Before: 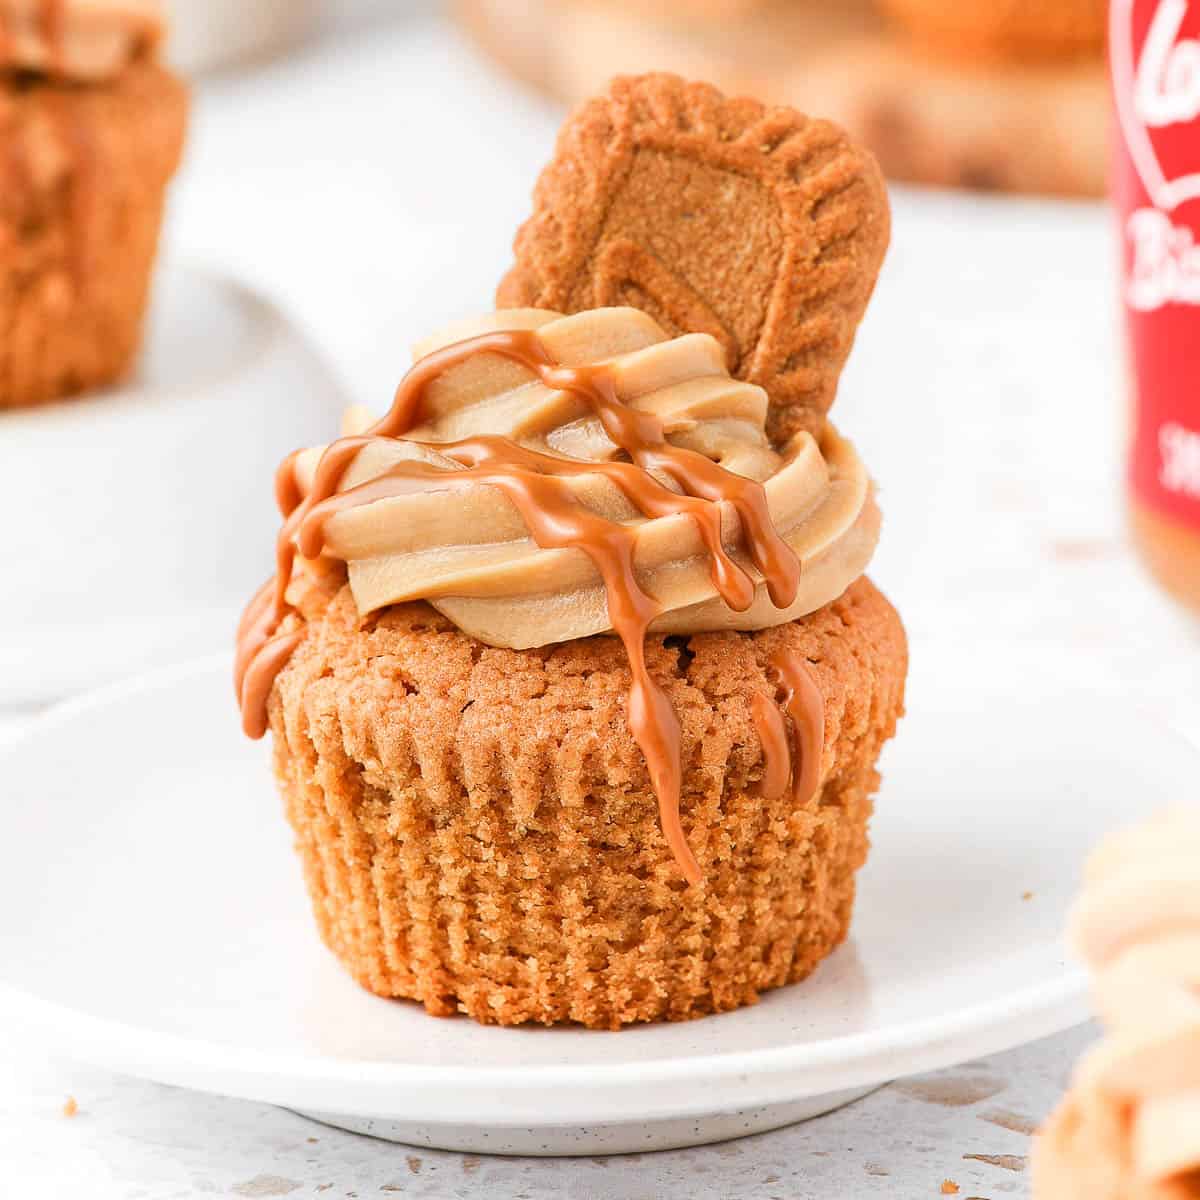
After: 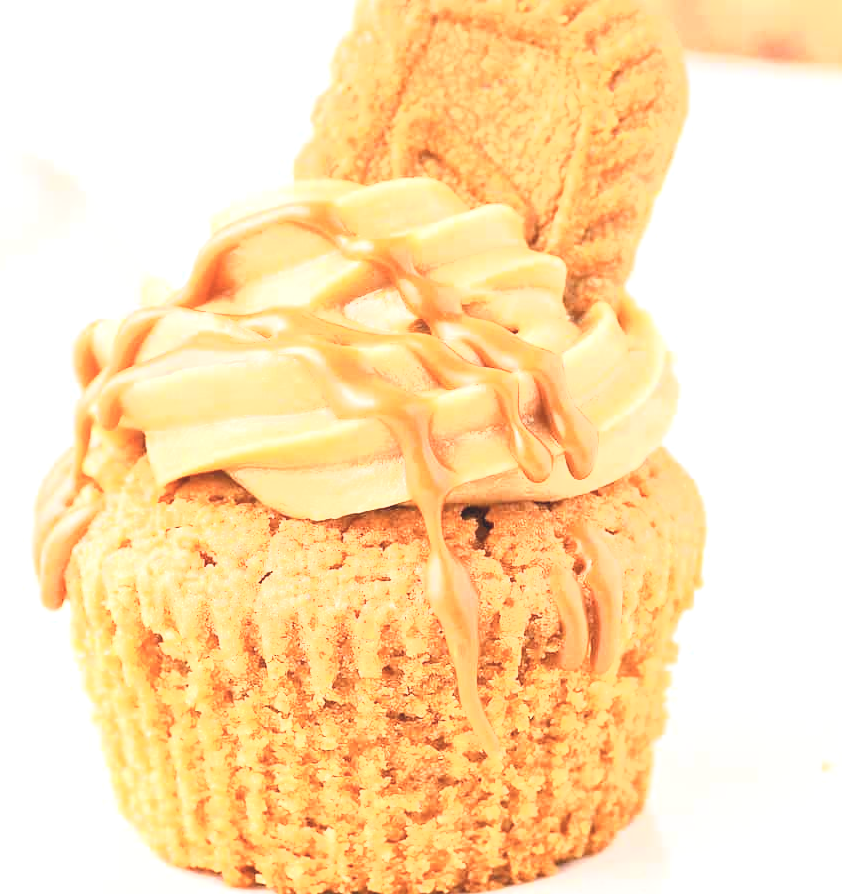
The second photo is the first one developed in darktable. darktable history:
crop and rotate: left 16.893%, top 10.782%, right 12.918%, bottom 14.647%
exposure: black level correction 0, exposure 0.695 EV, compensate exposure bias true, compensate highlight preservation false
tone curve: curves: ch0 [(0, 0) (0.003, 0.115) (0.011, 0.133) (0.025, 0.157) (0.044, 0.182) (0.069, 0.209) (0.1, 0.239) (0.136, 0.279) (0.177, 0.326) (0.224, 0.379) (0.277, 0.436) (0.335, 0.507) (0.399, 0.587) (0.468, 0.671) (0.543, 0.75) (0.623, 0.837) (0.709, 0.916) (0.801, 0.978) (0.898, 0.985) (1, 1)], color space Lab, independent channels, preserve colors none
